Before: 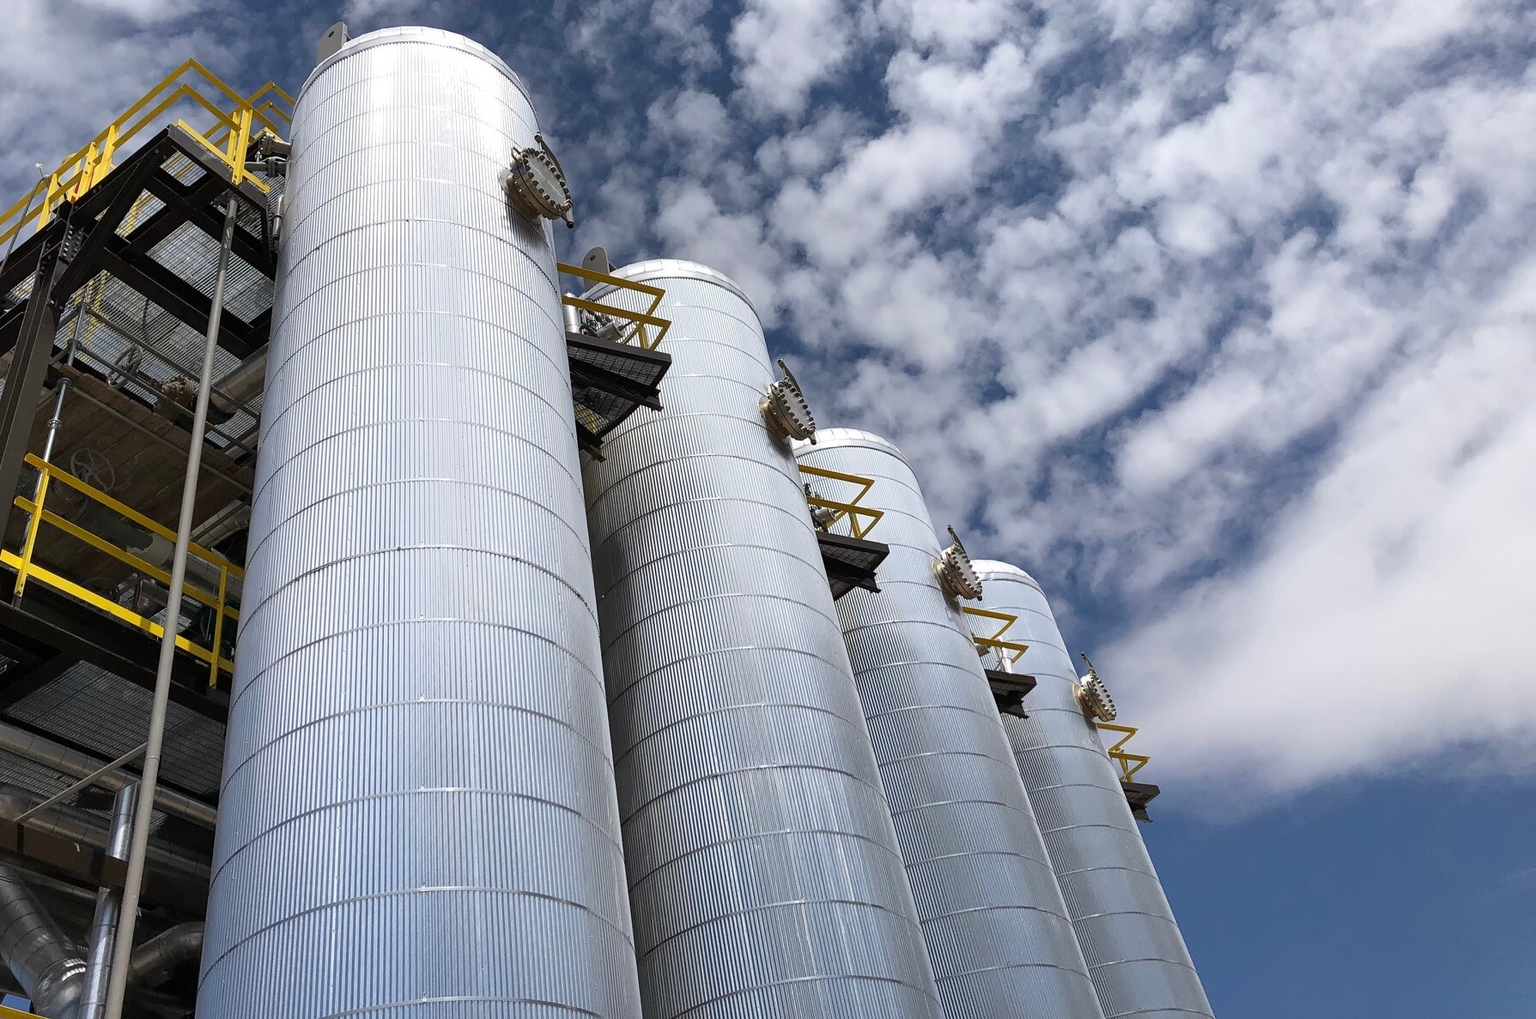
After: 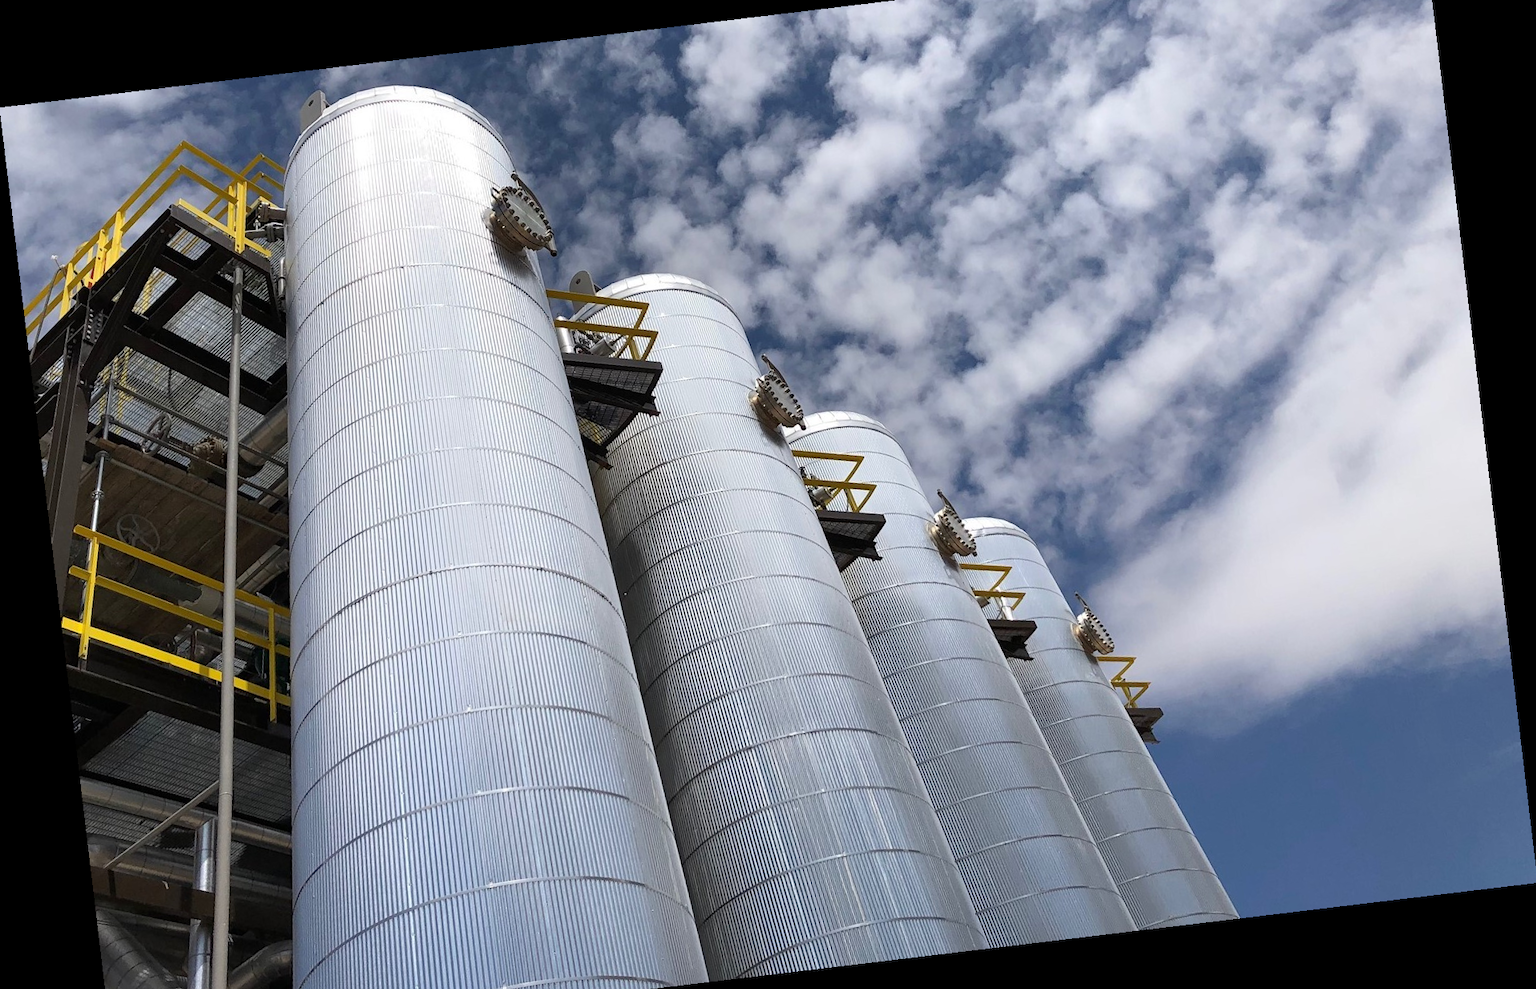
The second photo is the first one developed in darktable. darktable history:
crop and rotate: top 5.609%, bottom 5.609%
rotate and perspective: rotation -6.83°, automatic cropping off
white balance: red 1, blue 1
